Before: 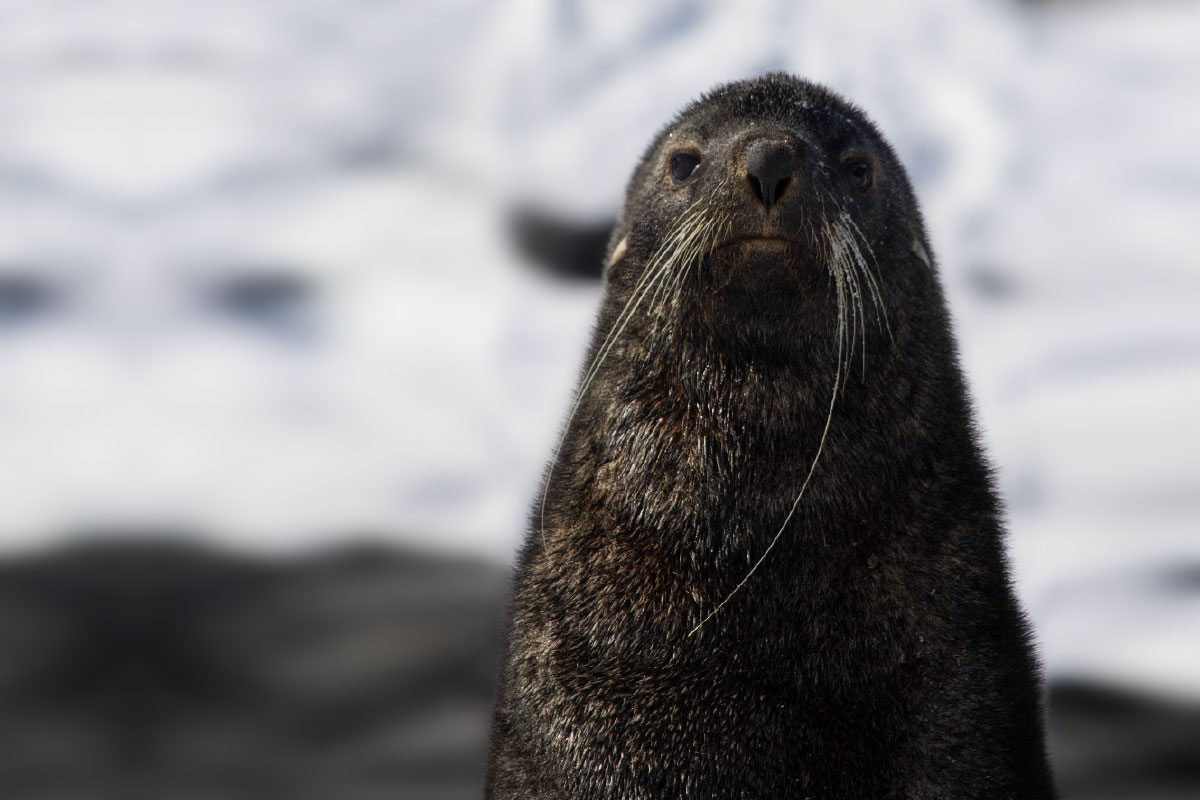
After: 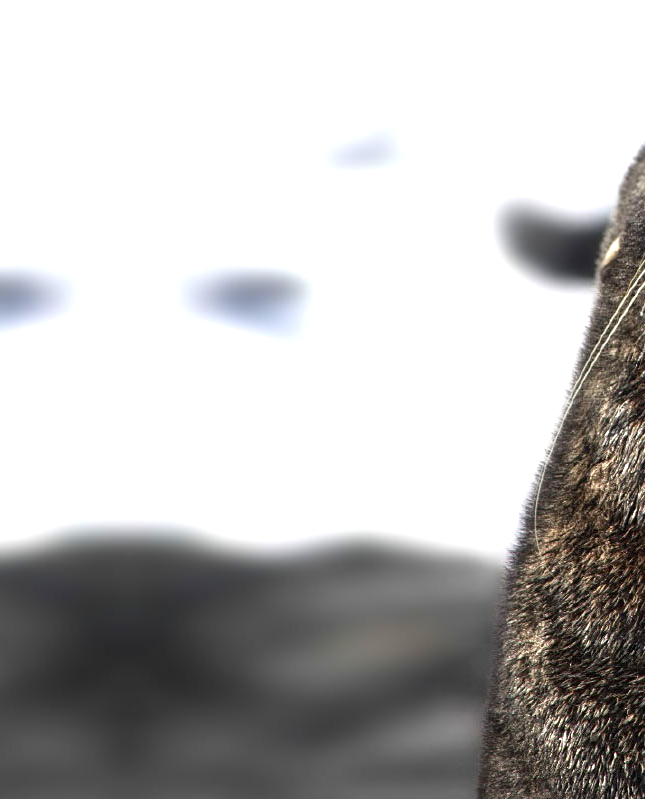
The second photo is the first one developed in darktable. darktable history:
crop: left 0.587%, right 45.588%, bottom 0.086%
sharpen: amount 0.2
exposure: black level correction 0, exposure 1.1 EV, compensate exposure bias true, compensate highlight preservation false
